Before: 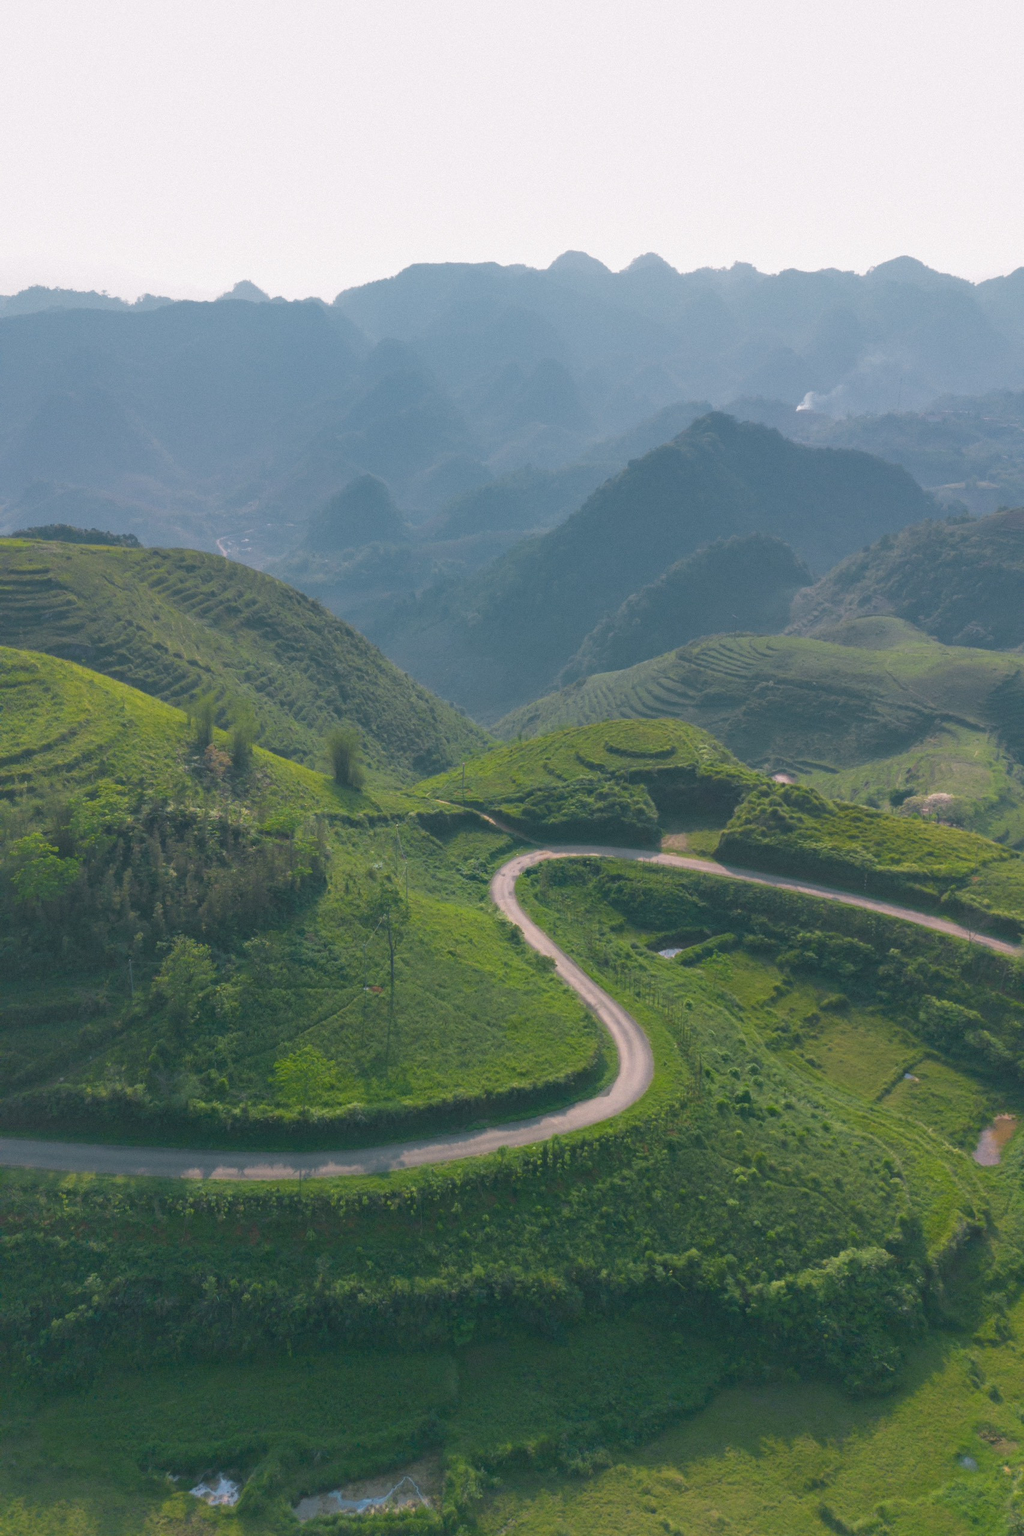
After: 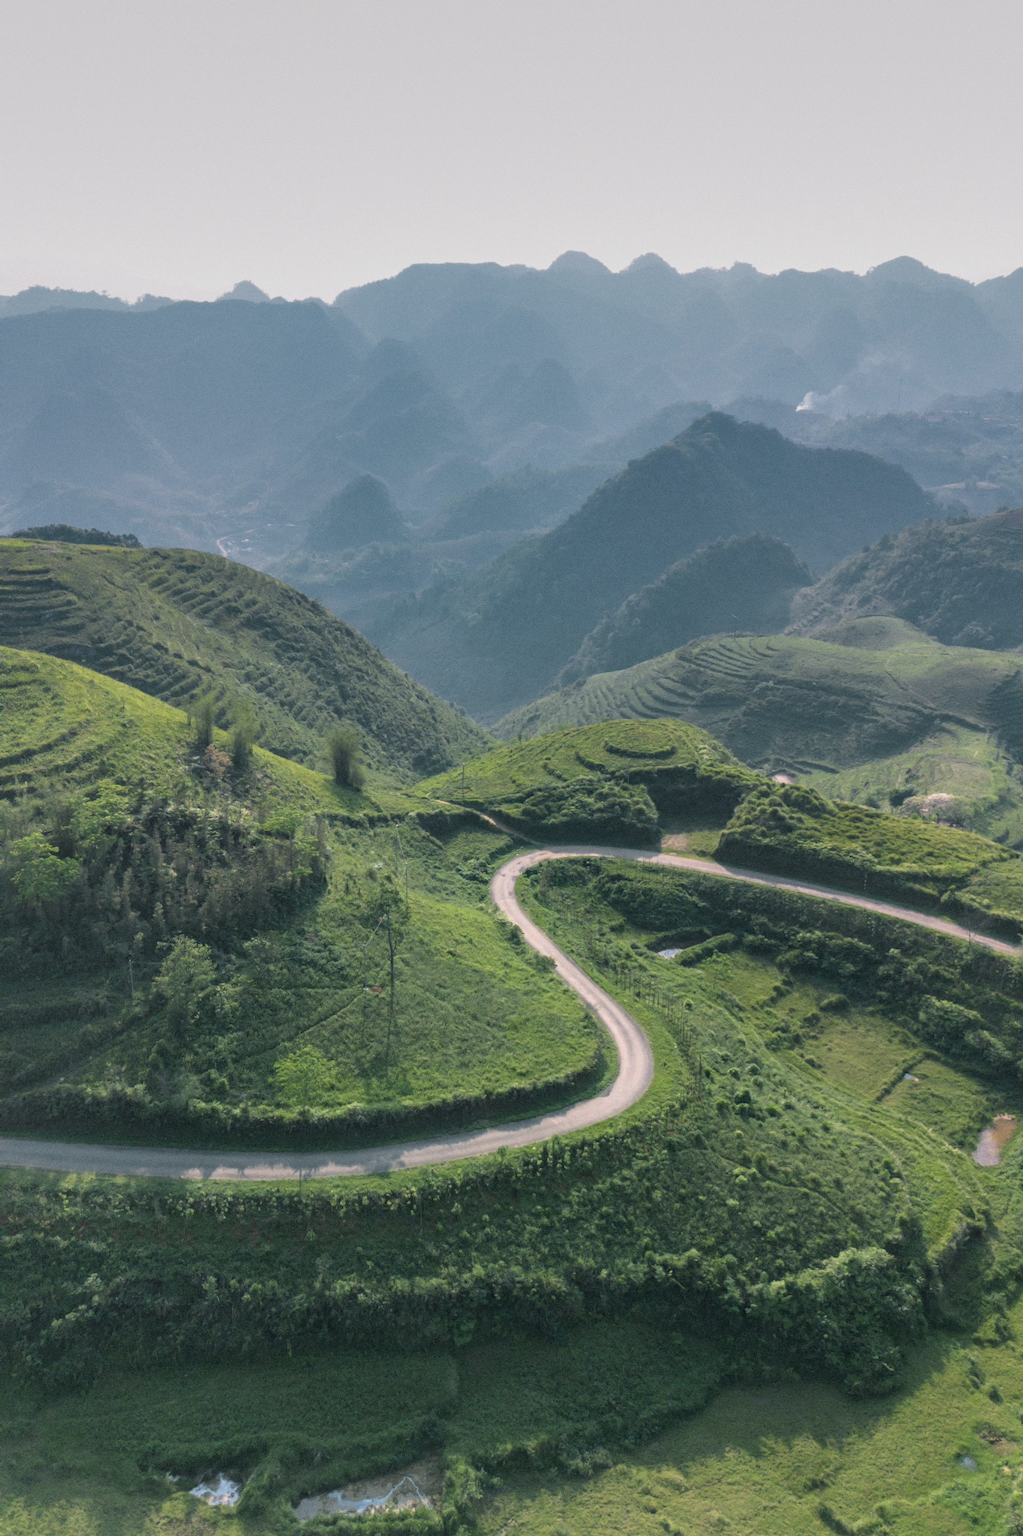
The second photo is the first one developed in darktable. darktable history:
filmic rgb: black relative exposure -6.98 EV, white relative exposure 5.59 EV, hardness 2.85, color science v4 (2020)
exposure: black level correction -0.015, compensate highlight preservation false
local contrast: highlights 65%, shadows 54%, detail 169%, midtone range 0.51
